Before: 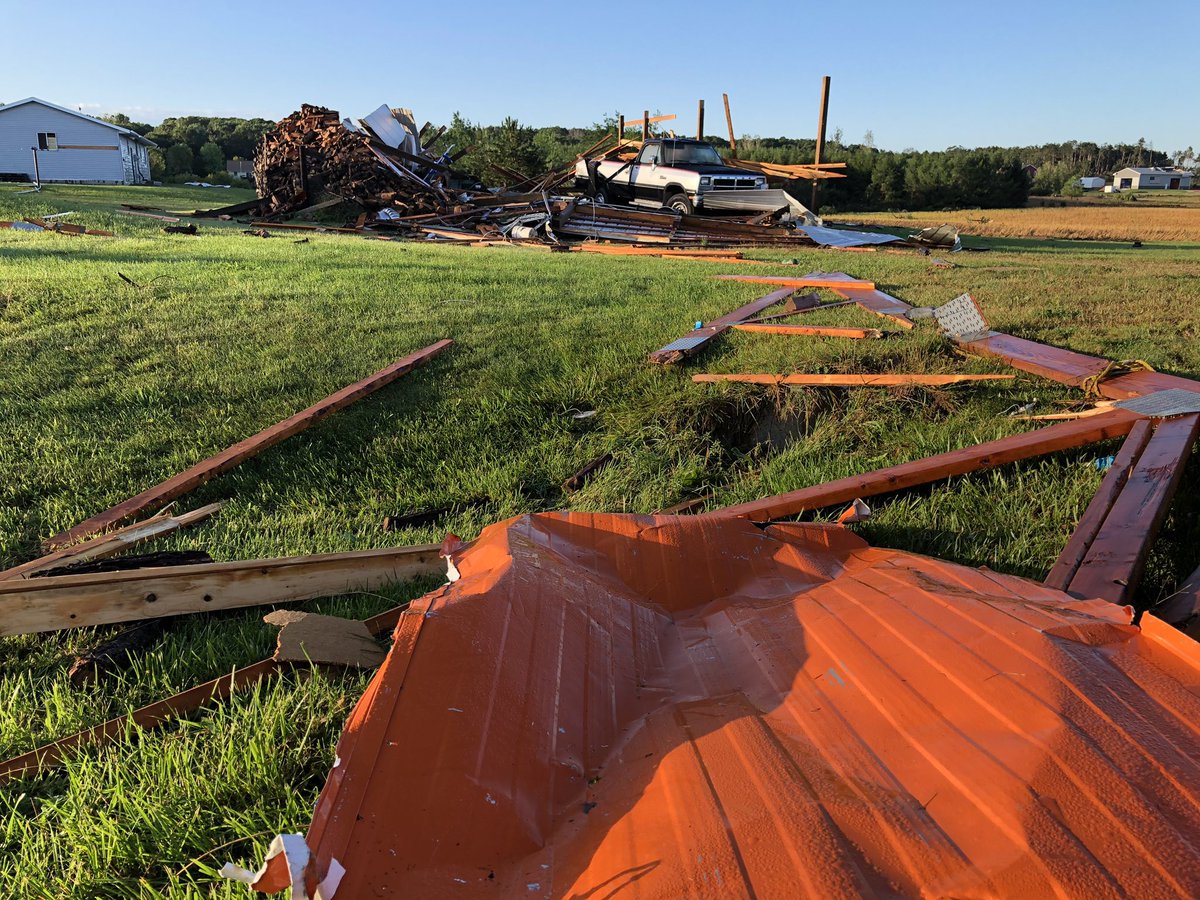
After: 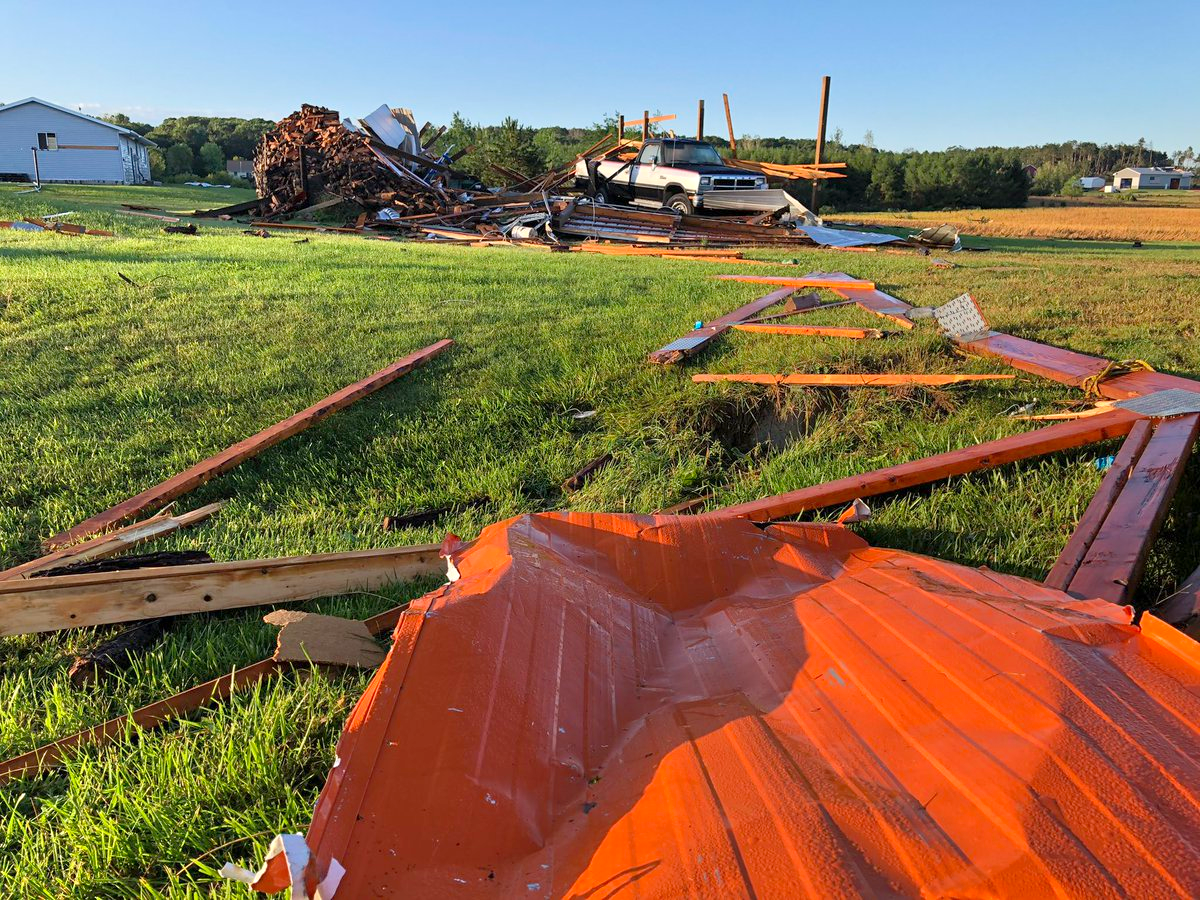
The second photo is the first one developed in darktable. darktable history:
tone equalizer: -8 EV 1 EV, -7 EV 1 EV, -6 EV 1 EV, -5 EV 1 EV, -4 EV 1 EV, -3 EV 0.75 EV, -2 EV 0.5 EV, -1 EV 0.25 EV
